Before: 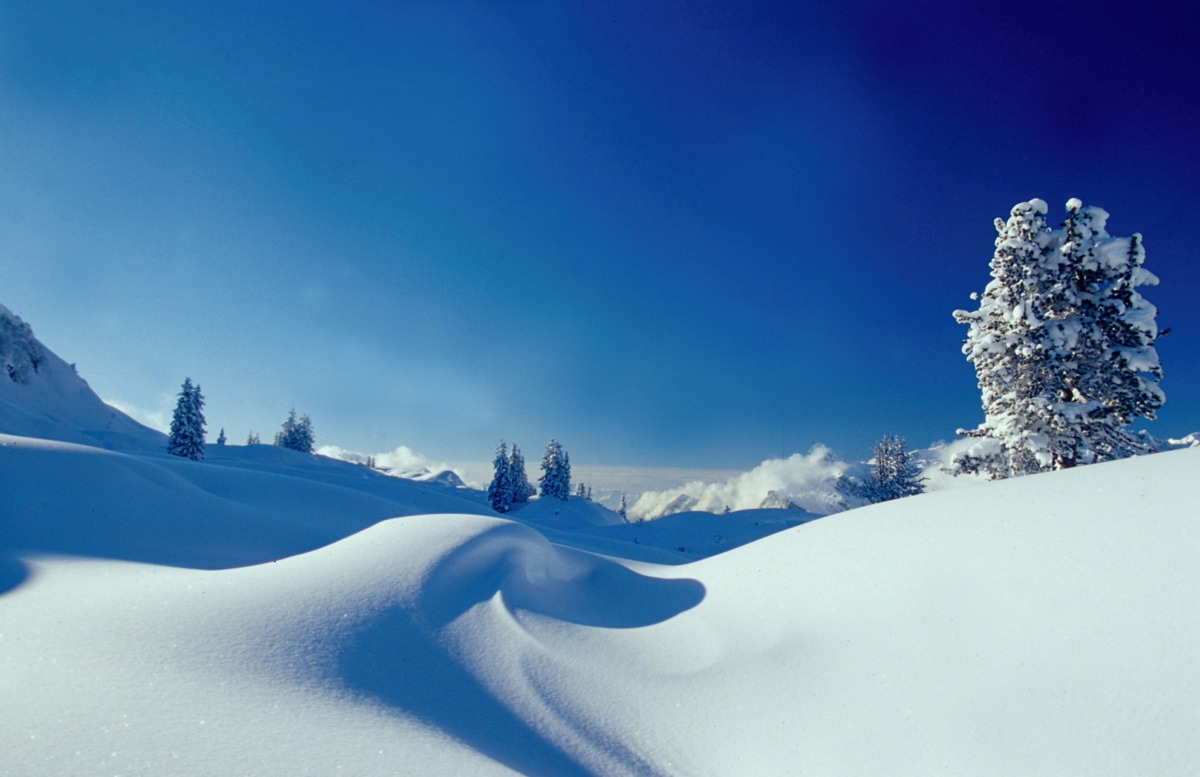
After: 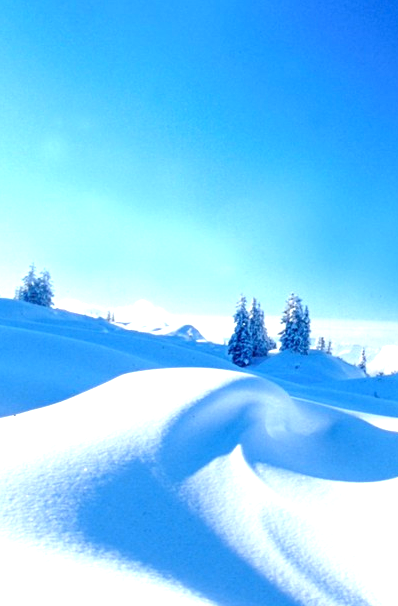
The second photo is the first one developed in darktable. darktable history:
exposure: black level correction 0, exposure 1.56 EV, compensate highlight preservation false
crop and rotate: left 21.668%, top 18.916%, right 45.163%, bottom 2.99%
contrast brightness saturation: contrast 0.077, saturation 0.023
